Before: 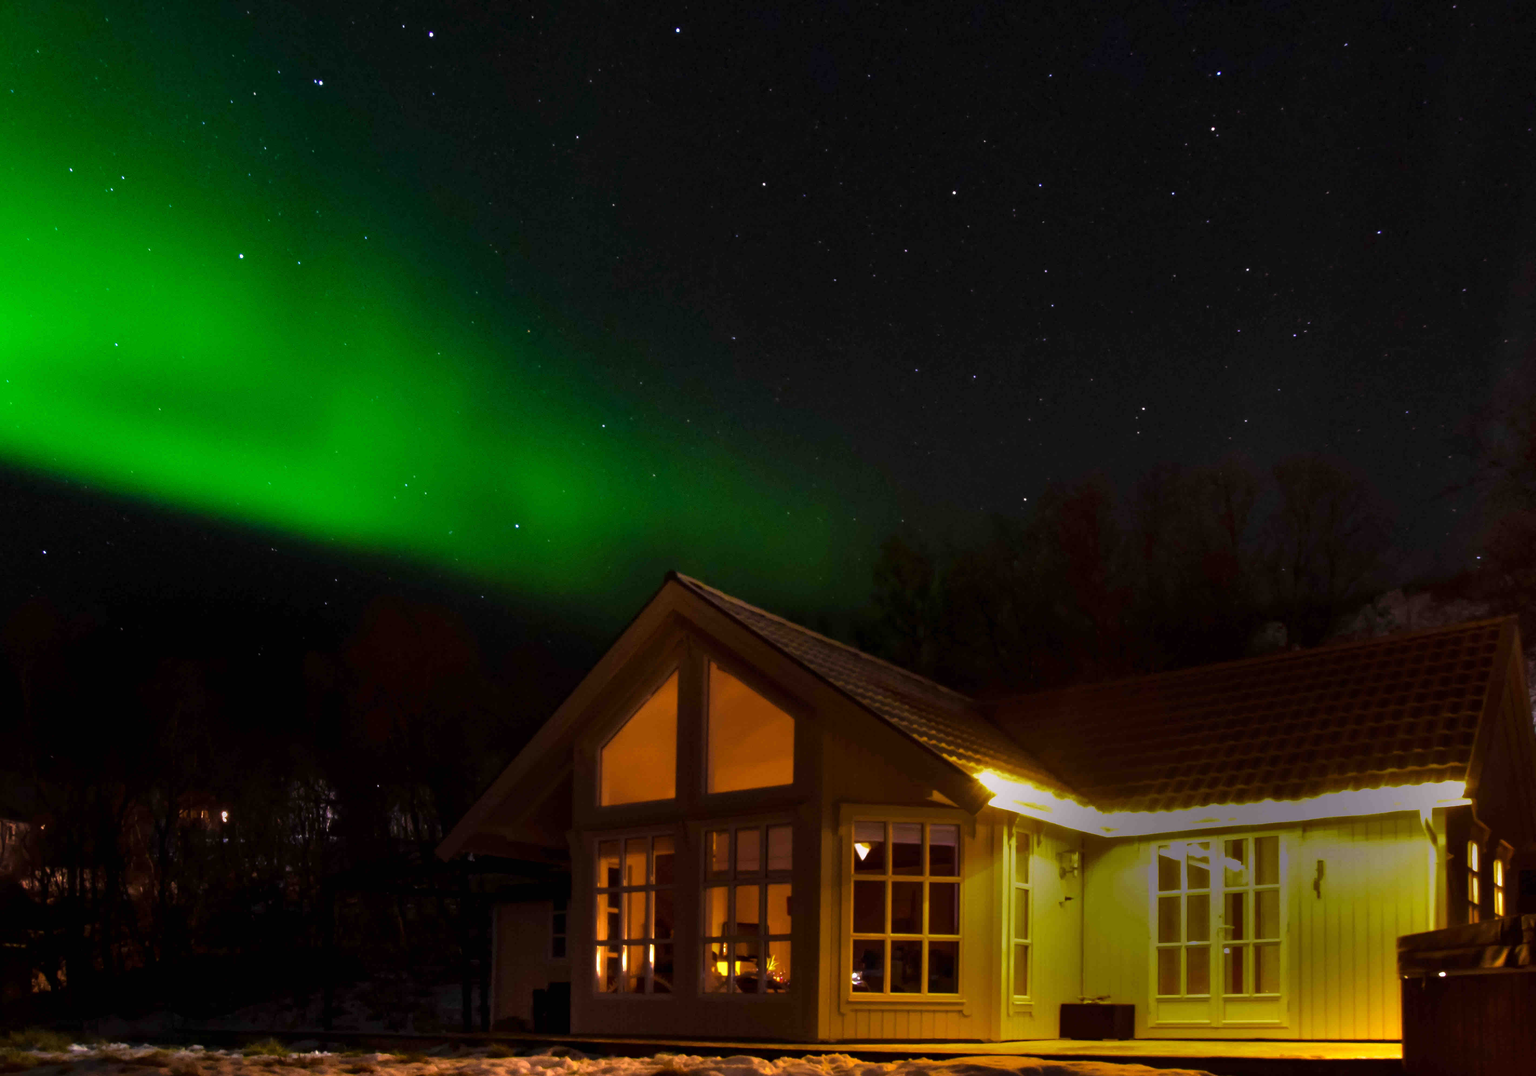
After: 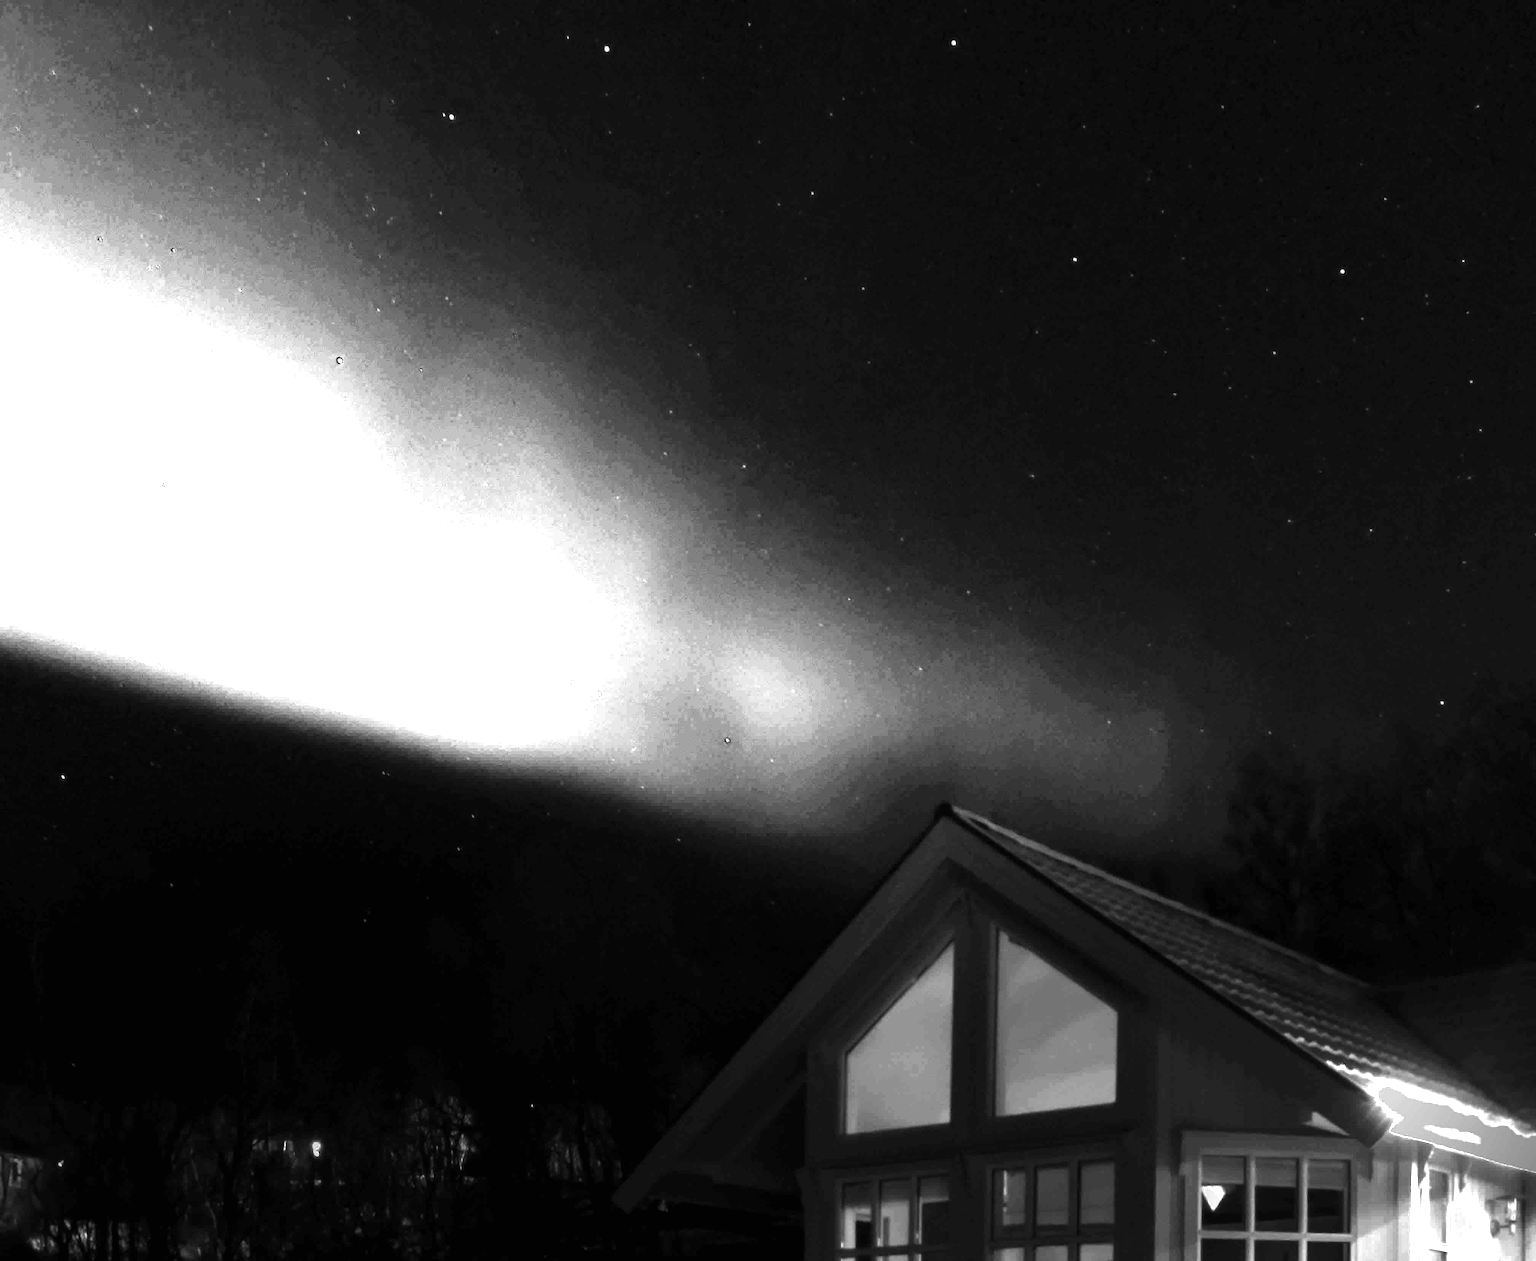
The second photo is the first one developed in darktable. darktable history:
crop: right 28.885%, bottom 16.626%
color zones: curves: ch0 [(0, 0.554) (0.146, 0.662) (0.293, 0.86) (0.503, 0.774) (0.637, 0.106) (0.74, 0.072) (0.866, 0.488) (0.998, 0.569)]; ch1 [(0, 0) (0.143, 0) (0.286, 0) (0.429, 0) (0.571, 0) (0.714, 0) (0.857, 0)]
